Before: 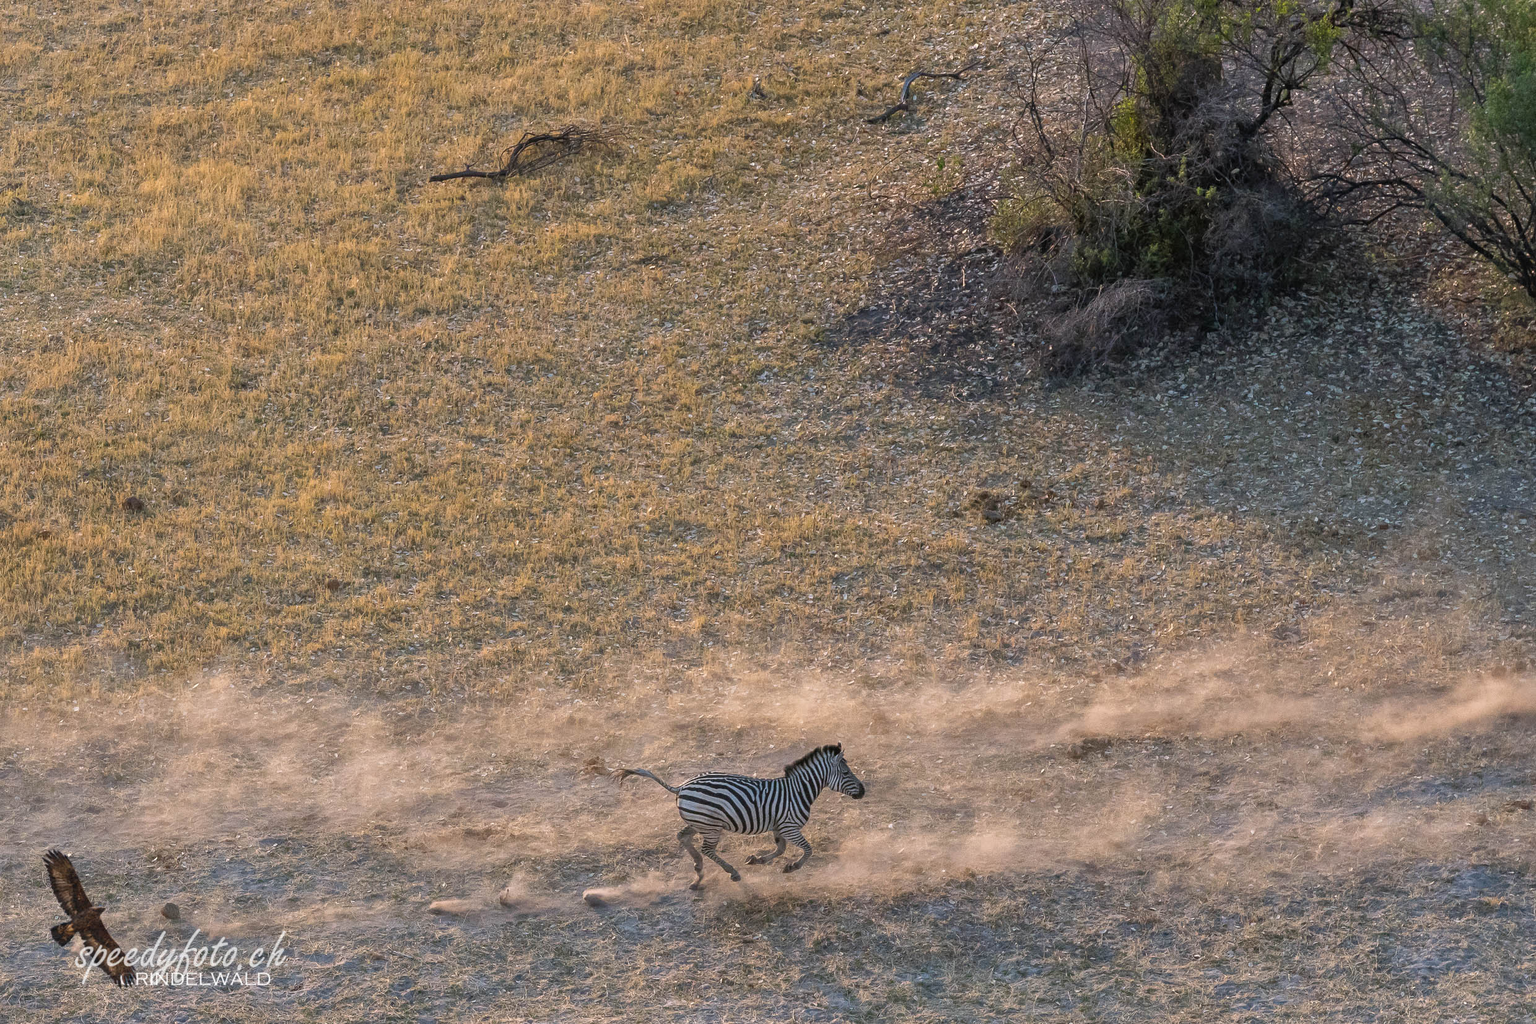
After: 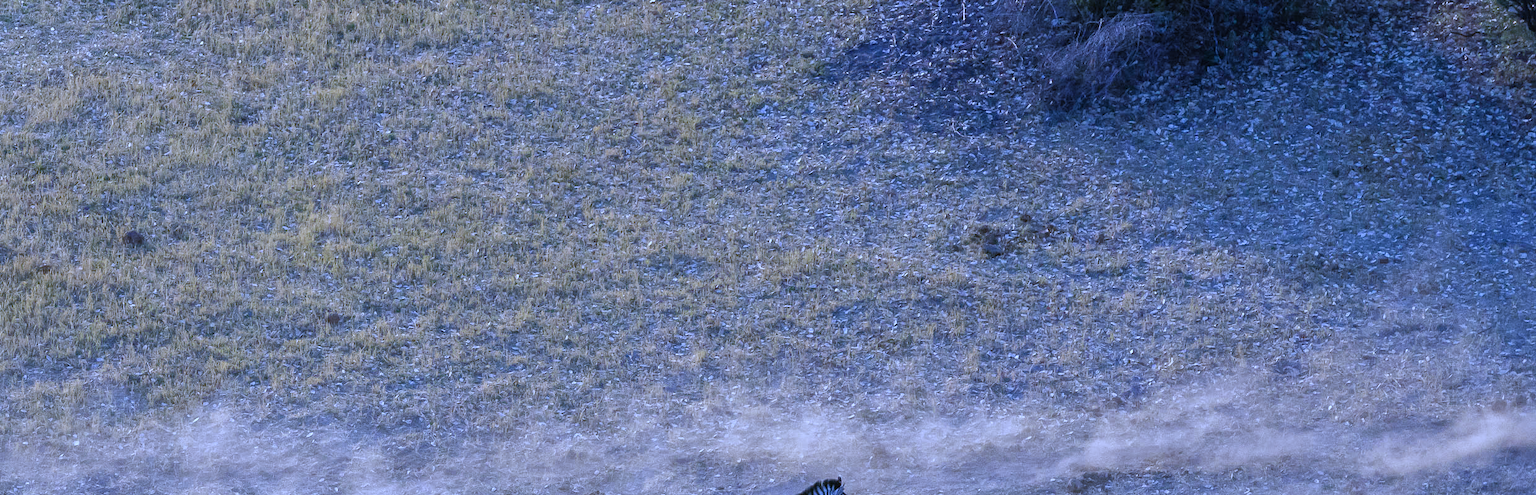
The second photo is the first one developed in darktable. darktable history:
white balance: red 0.766, blue 1.537
color balance rgb: perceptual saturation grading › global saturation 20%, perceptual saturation grading › highlights -50%, perceptual saturation grading › shadows 30%
crop and rotate: top 26.056%, bottom 25.543%
